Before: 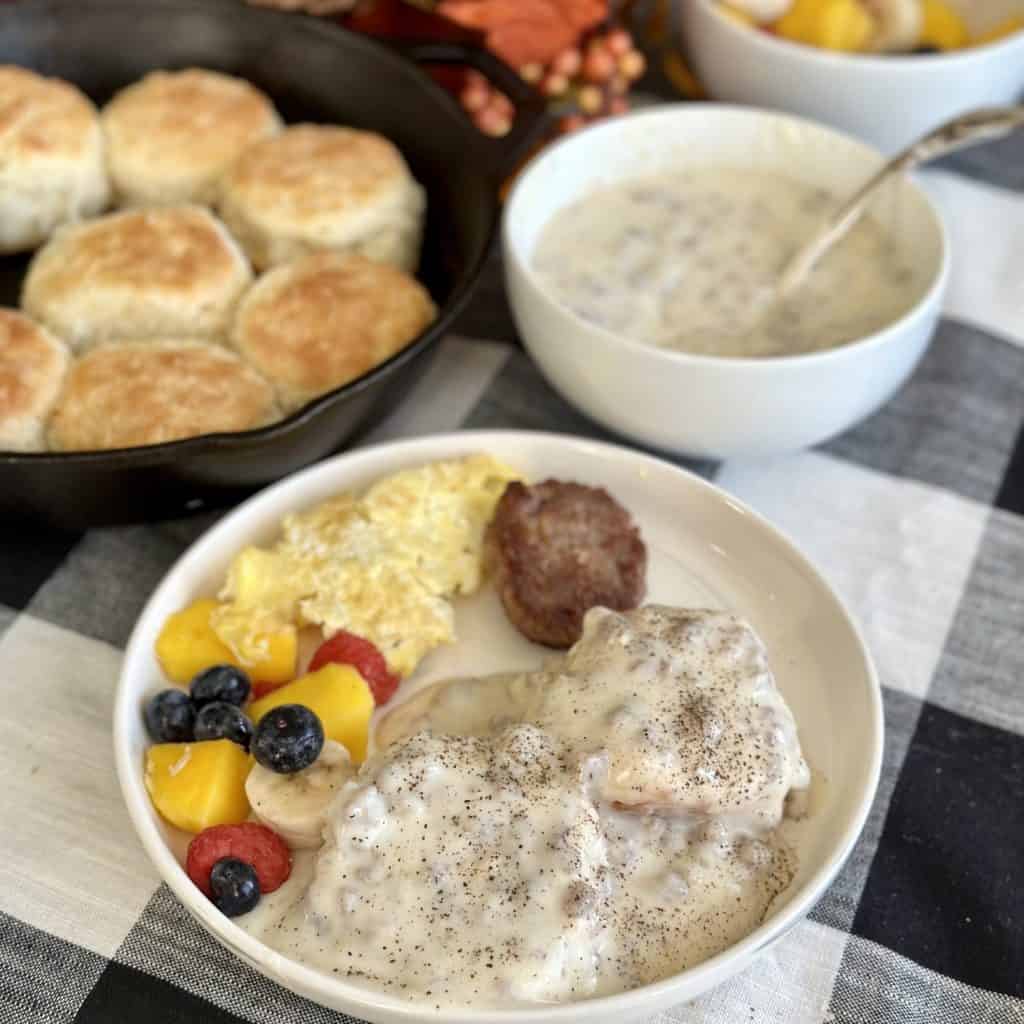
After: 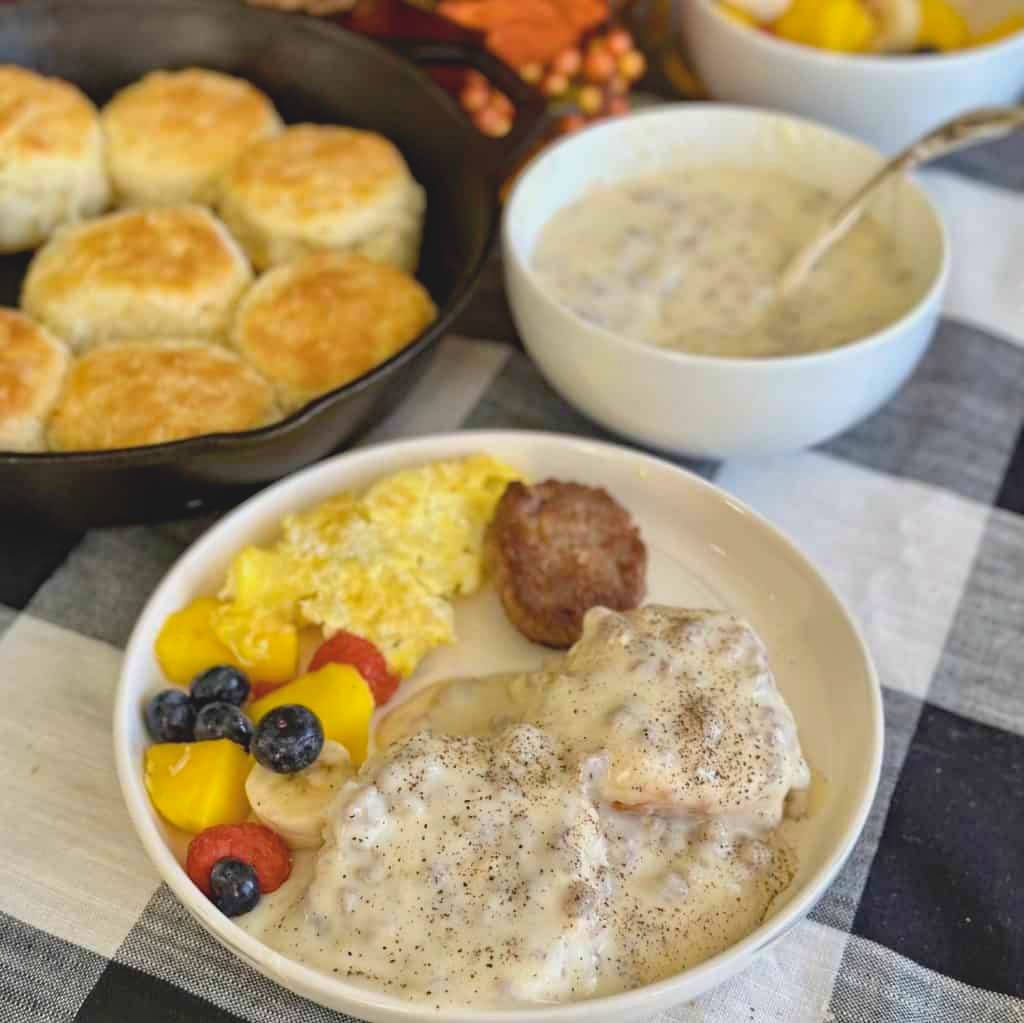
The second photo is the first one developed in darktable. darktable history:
contrast brightness saturation: contrast -0.15, brightness 0.05, saturation -0.12
haze removal: compatibility mode true, adaptive false
color correction: highlights a* -0.182, highlights b* -0.124
crop: bottom 0.071%
color balance rgb: linear chroma grading › global chroma 13.3%, global vibrance 41.49%
